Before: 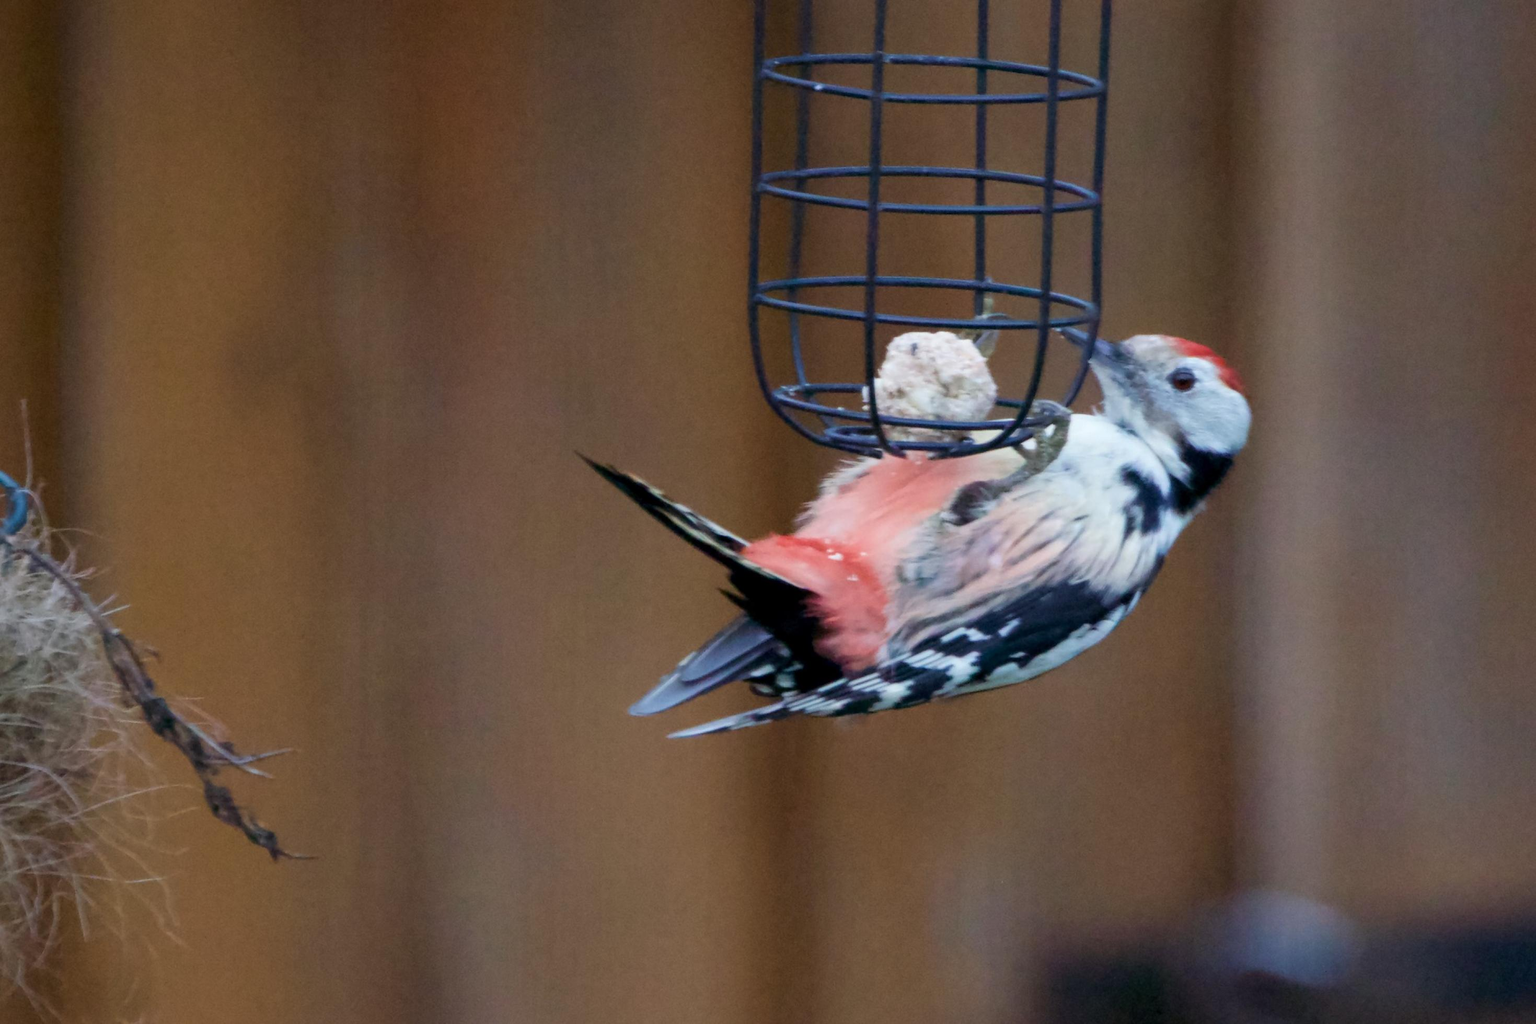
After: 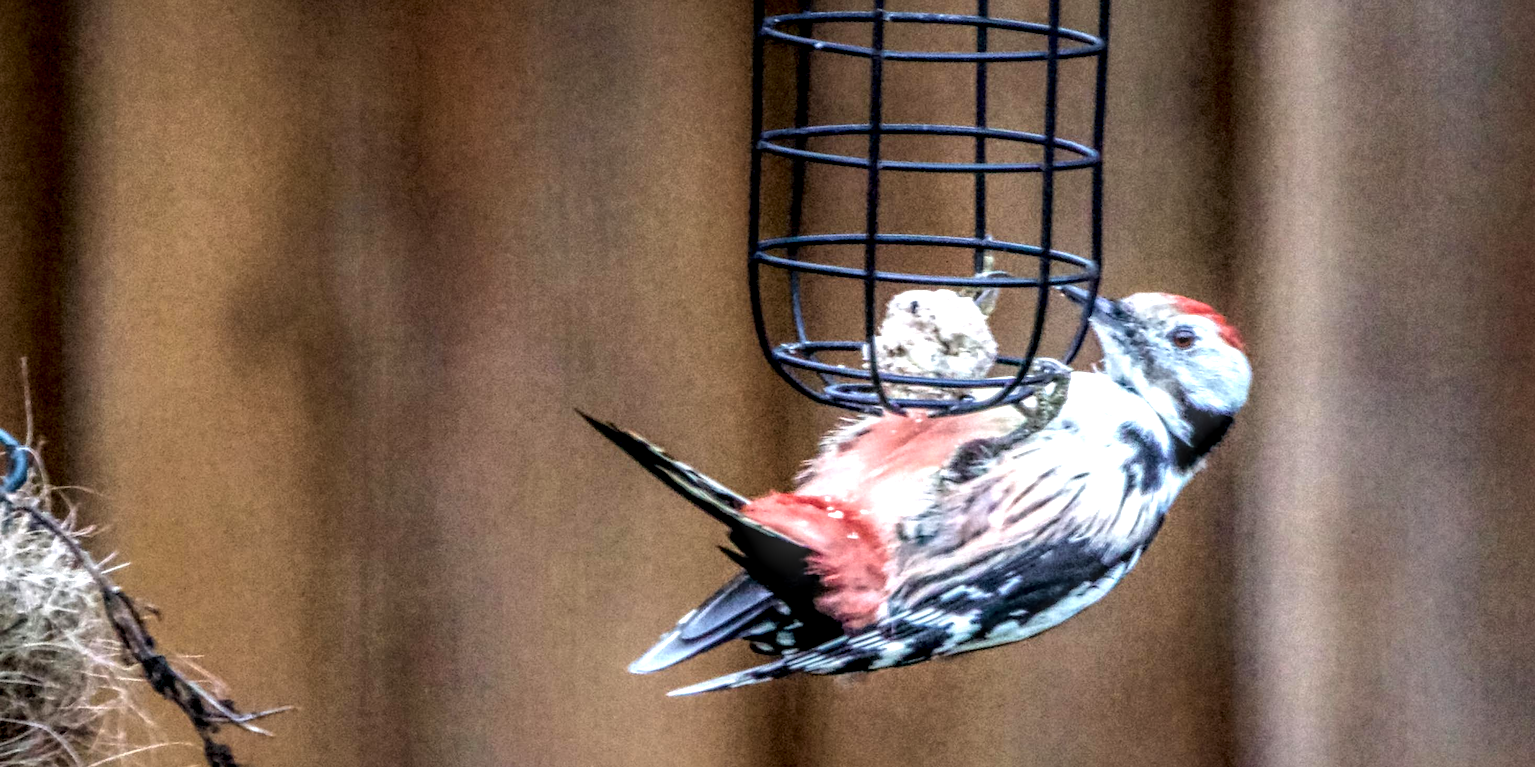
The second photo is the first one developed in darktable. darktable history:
local contrast: highlights 1%, shadows 1%, detail 300%, midtone range 0.301
crop: top 4.148%, bottom 20.882%
tone equalizer: -8 EV -0.727 EV, -7 EV -0.716 EV, -6 EV -0.631 EV, -5 EV -0.403 EV, -3 EV 0.366 EV, -2 EV 0.6 EV, -1 EV 0.683 EV, +0 EV 0.755 EV
